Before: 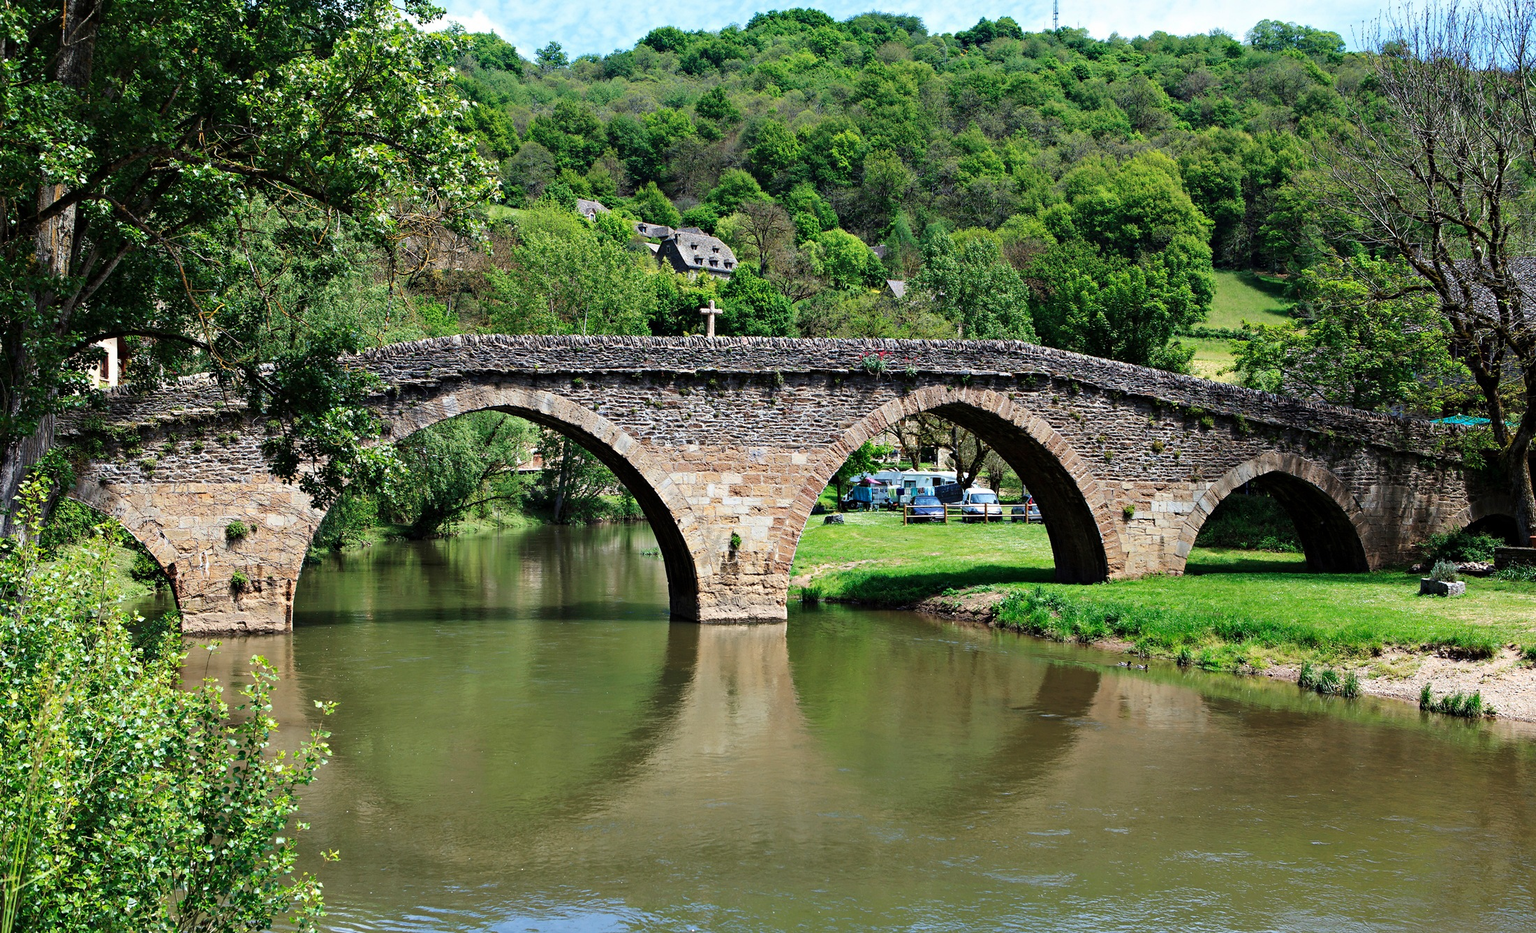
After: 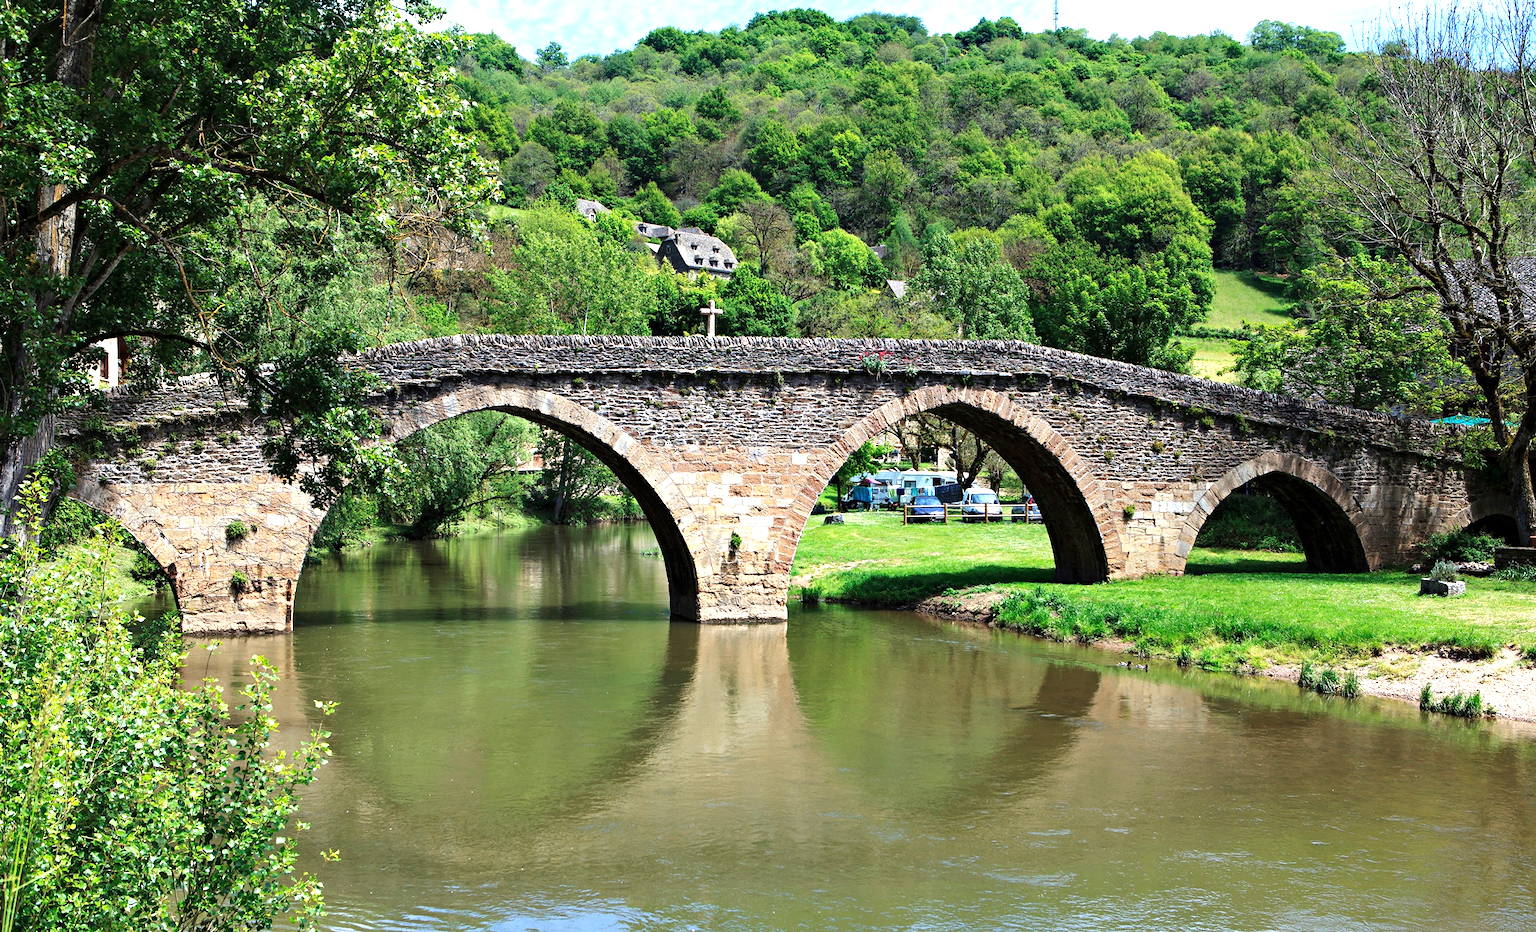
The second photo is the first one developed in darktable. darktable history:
exposure: exposure 0.601 EV, compensate exposure bias true, compensate highlight preservation false
